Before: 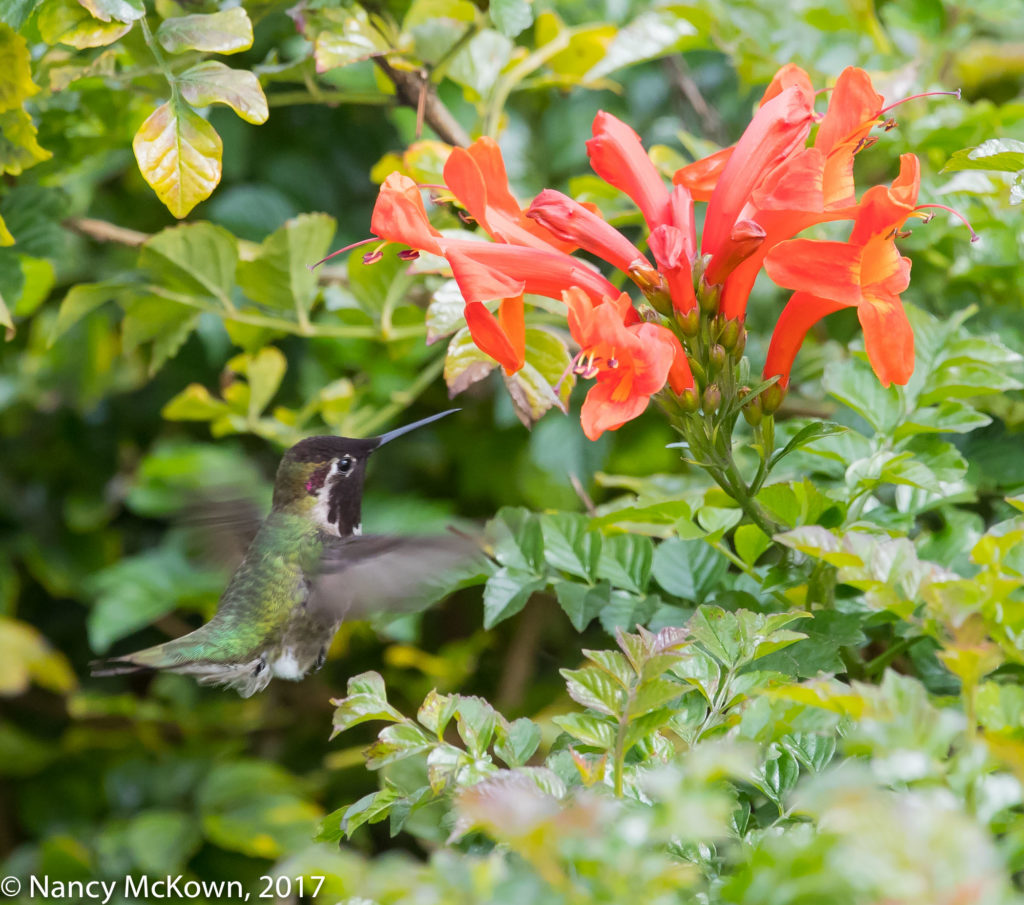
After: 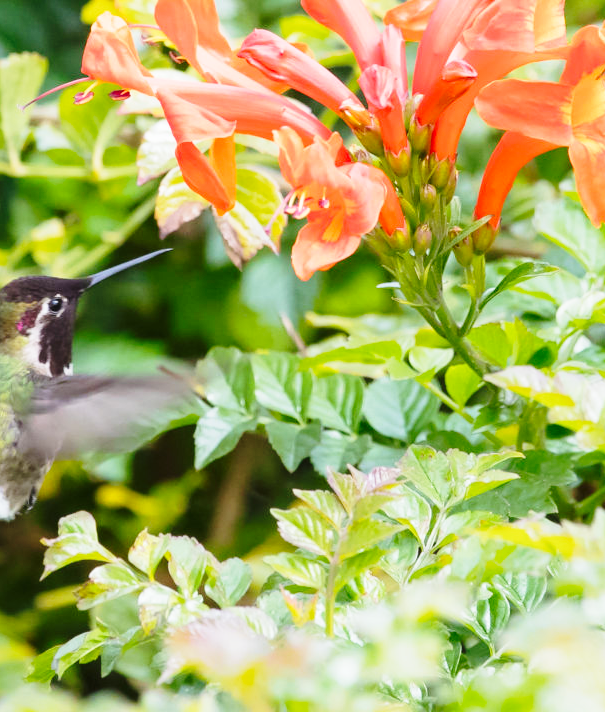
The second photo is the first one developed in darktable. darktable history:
crop and rotate: left 28.256%, top 17.734%, right 12.656%, bottom 3.573%
base curve: curves: ch0 [(0, 0) (0.028, 0.03) (0.121, 0.232) (0.46, 0.748) (0.859, 0.968) (1, 1)], preserve colors none
